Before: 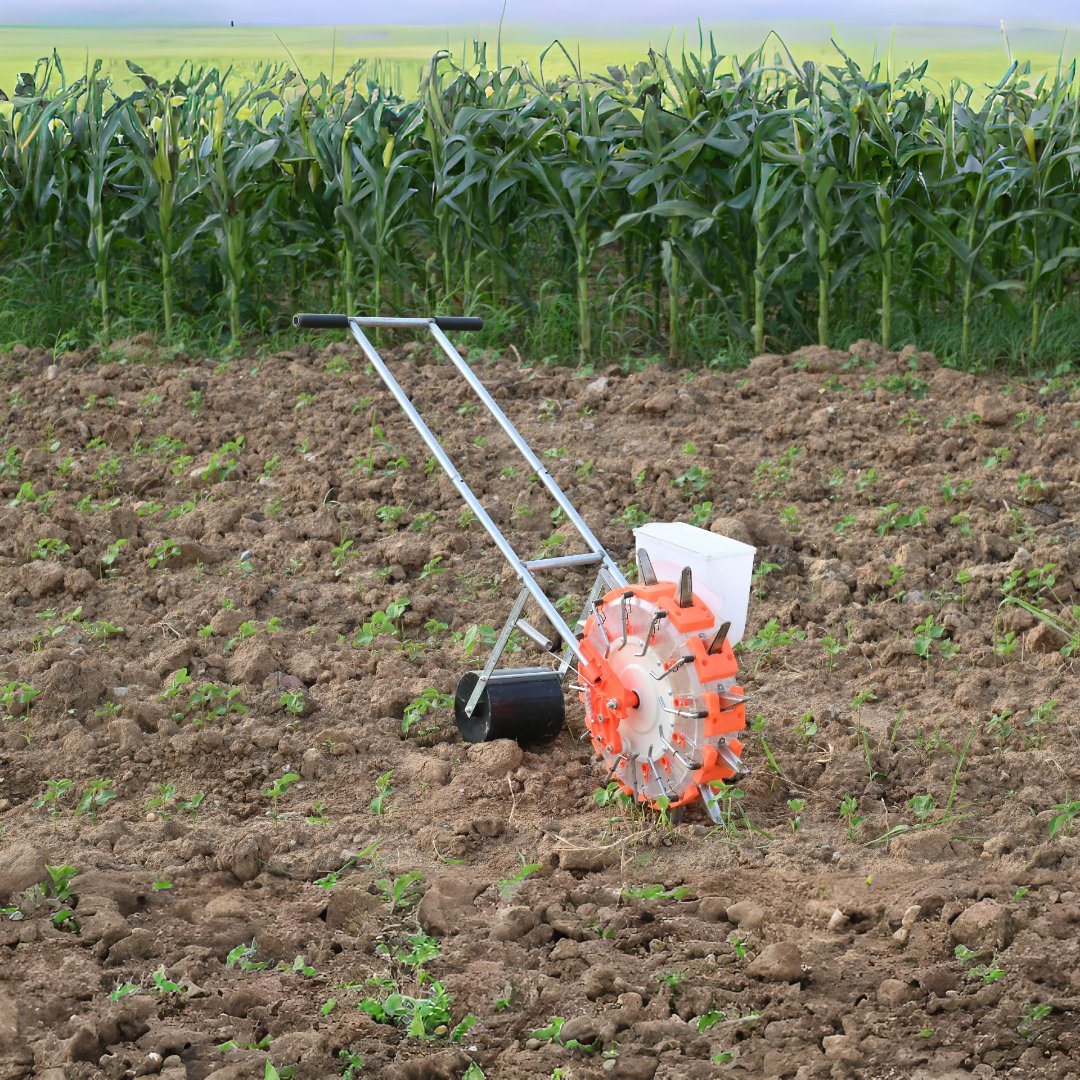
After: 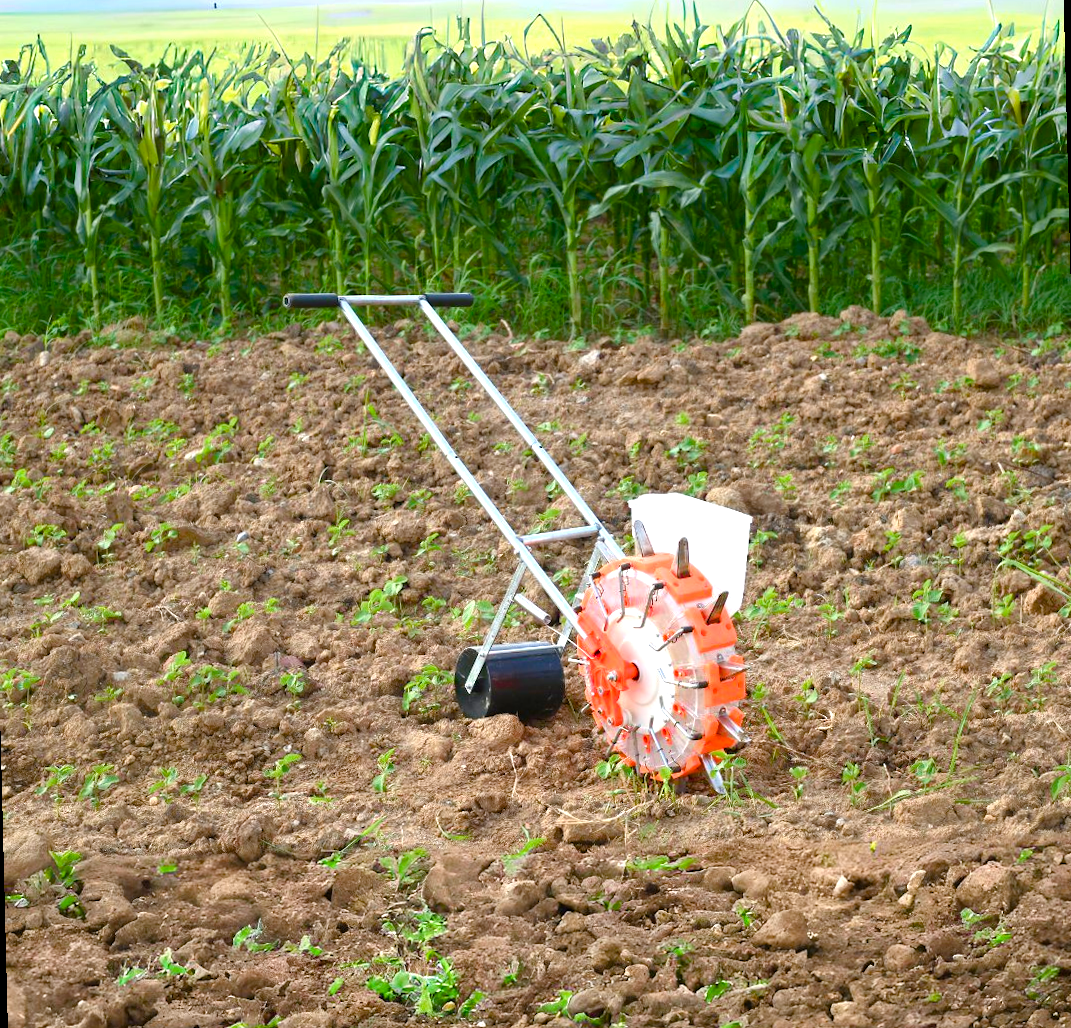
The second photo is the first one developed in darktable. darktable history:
rotate and perspective: rotation -1.42°, crop left 0.016, crop right 0.984, crop top 0.035, crop bottom 0.965
white balance: emerald 1
color balance rgb: linear chroma grading › shadows -2.2%, linear chroma grading › highlights -15%, linear chroma grading › global chroma -10%, linear chroma grading › mid-tones -10%, perceptual saturation grading › global saturation 45%, perceptual saturation grading › highlights -50%, perceptual saturation grading › shadows 30%, perceptual brilliance grading › global brilliance 18%, global vibrance 45%
